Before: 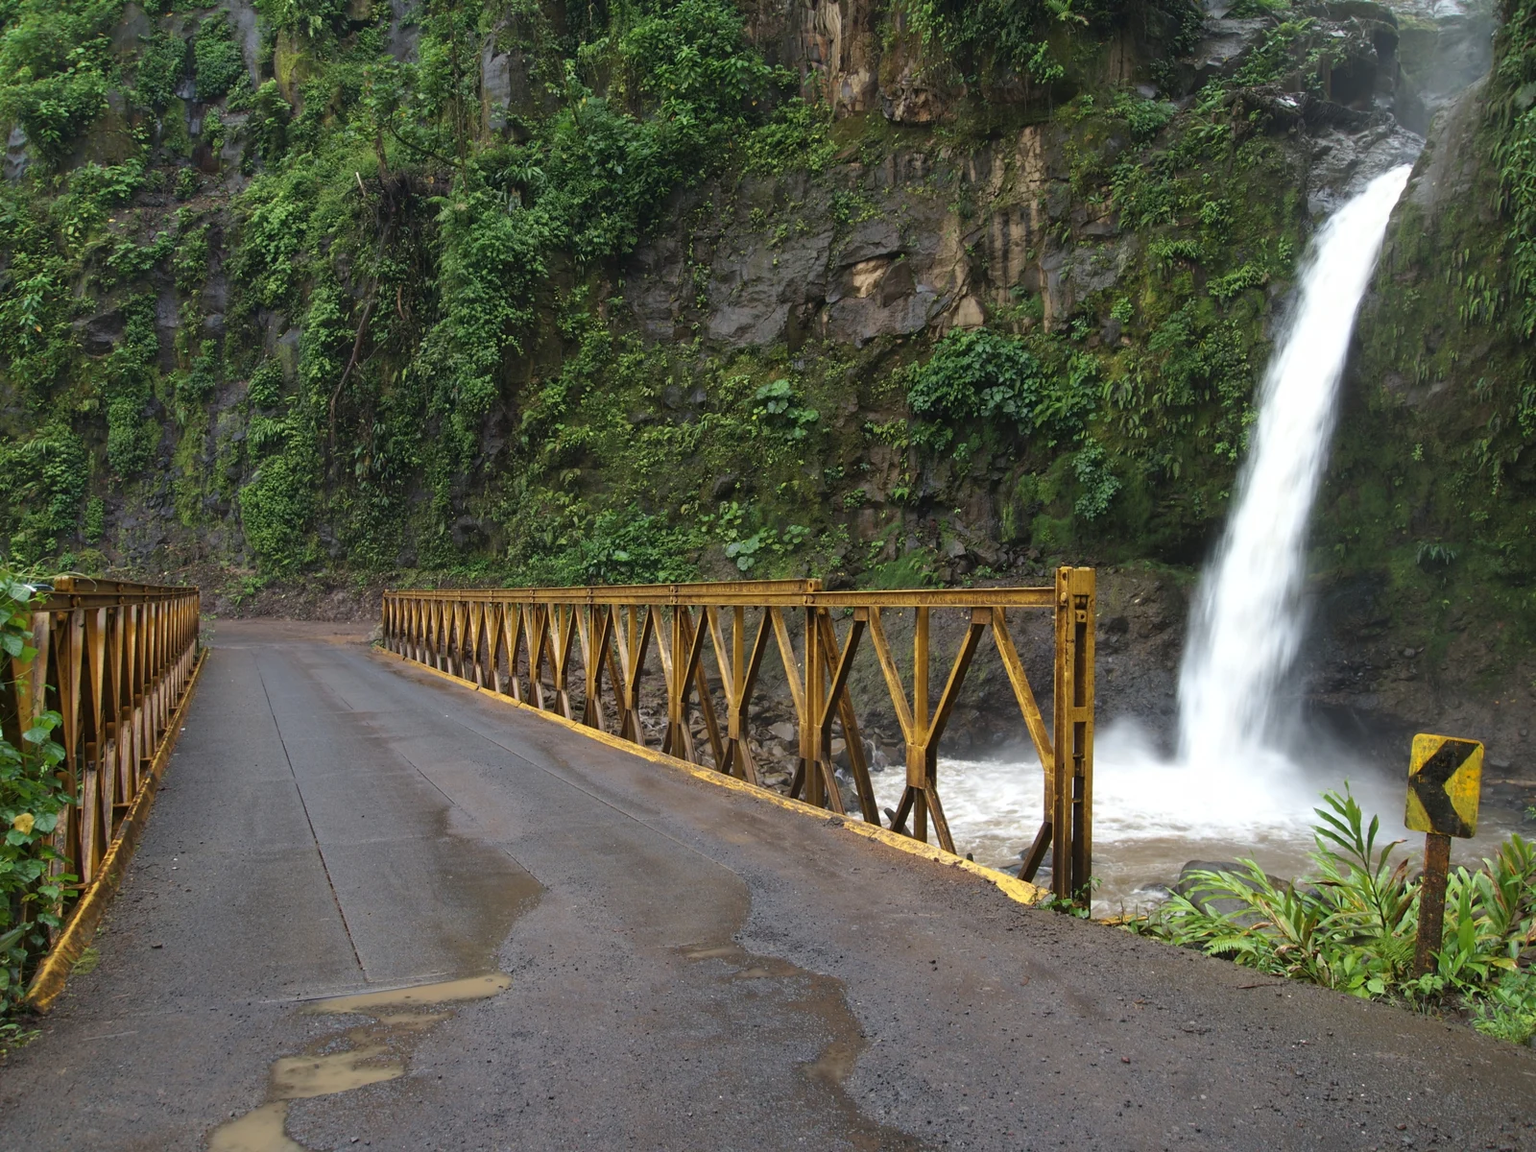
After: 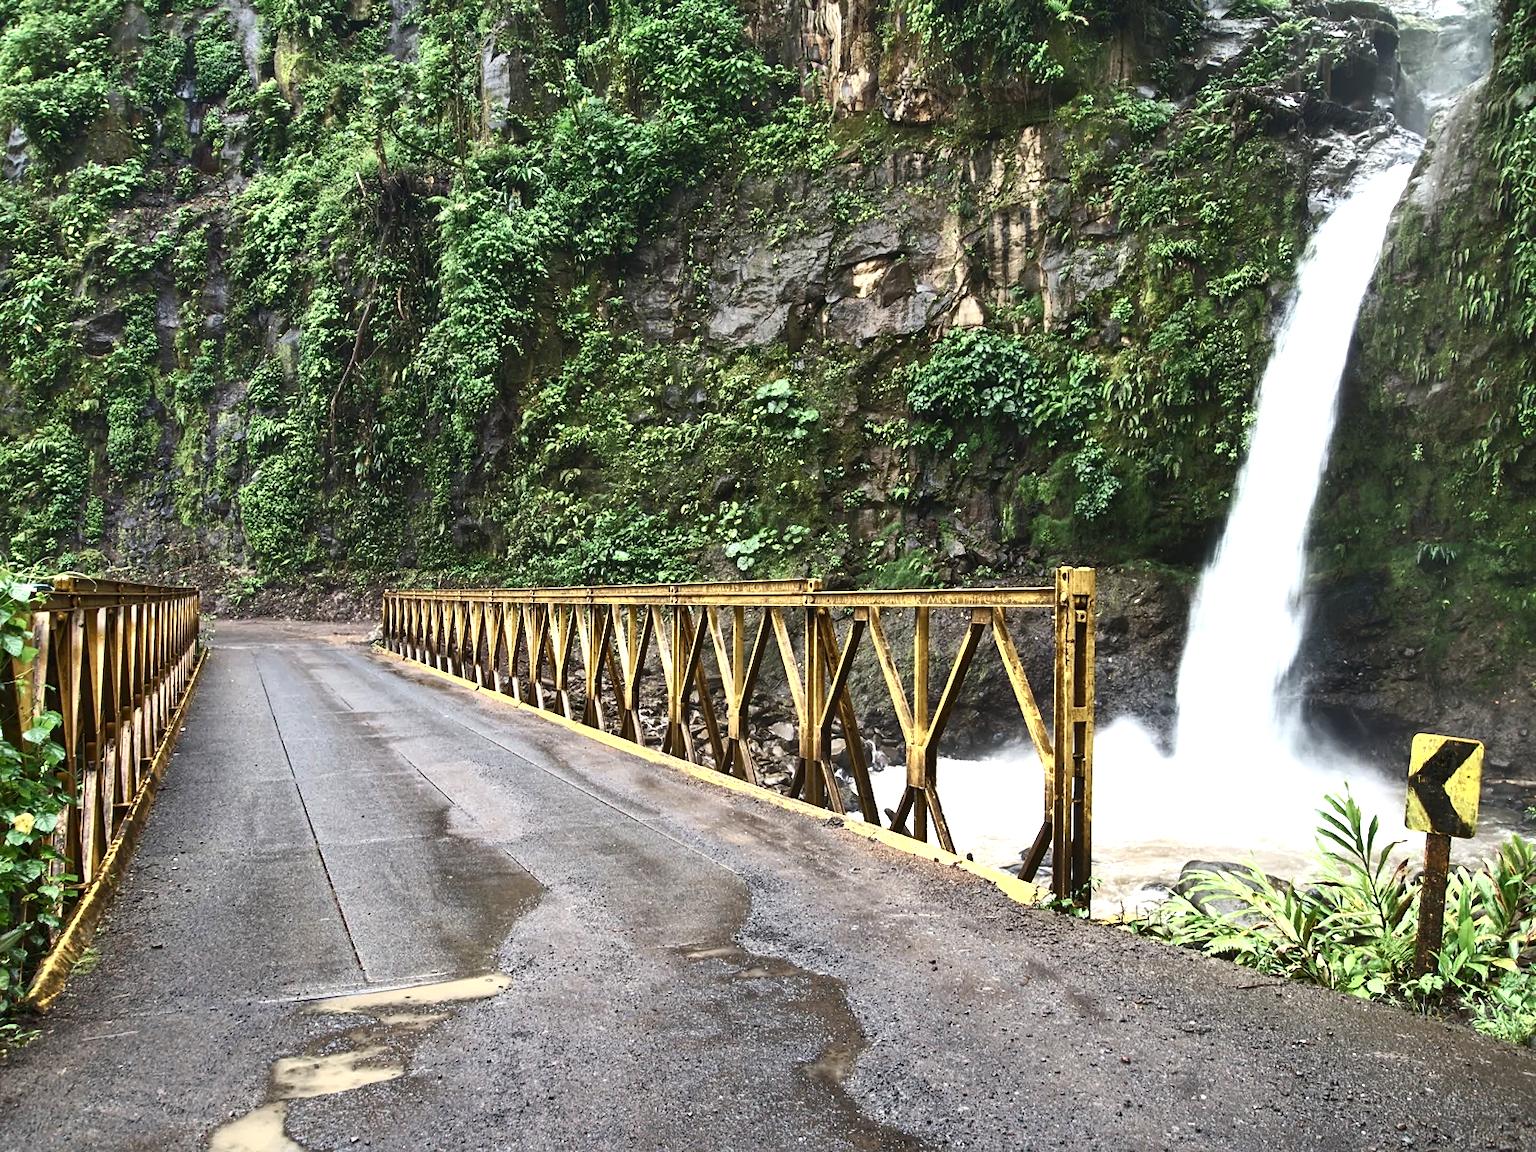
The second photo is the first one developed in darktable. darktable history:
color zones: curves: ch1 [(0.113, 0.438) (0.75, 0.5)]; ch2 [(0.12, 0.526) (0.75, 0.5)]
local contrast: highlights 100%, shadows 100%, detail 120%, midtone range 0.2
sharpen: amount 0.2
shadows and highlights: radius 110.86, shadows 51.09, white point adjustment 9.16, highlights -4.17, highlights color adjustment 32.2%, soften with gaussian
contrast brightness saturation: contrast 0.62, brightness 0.34, saturation 0.14
